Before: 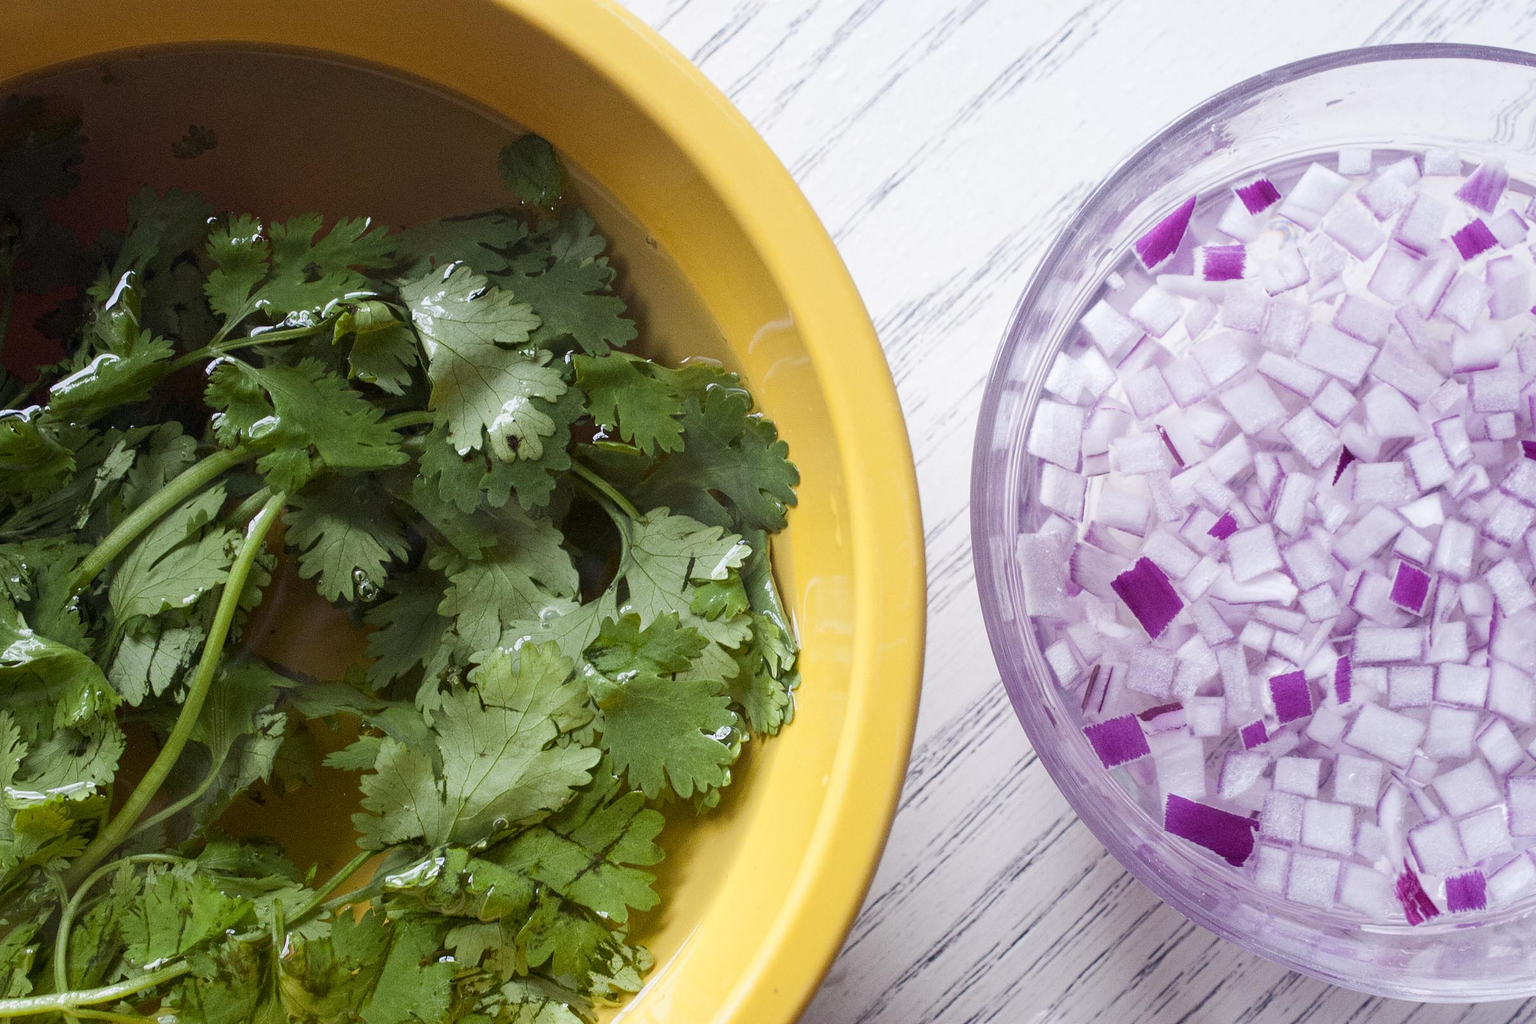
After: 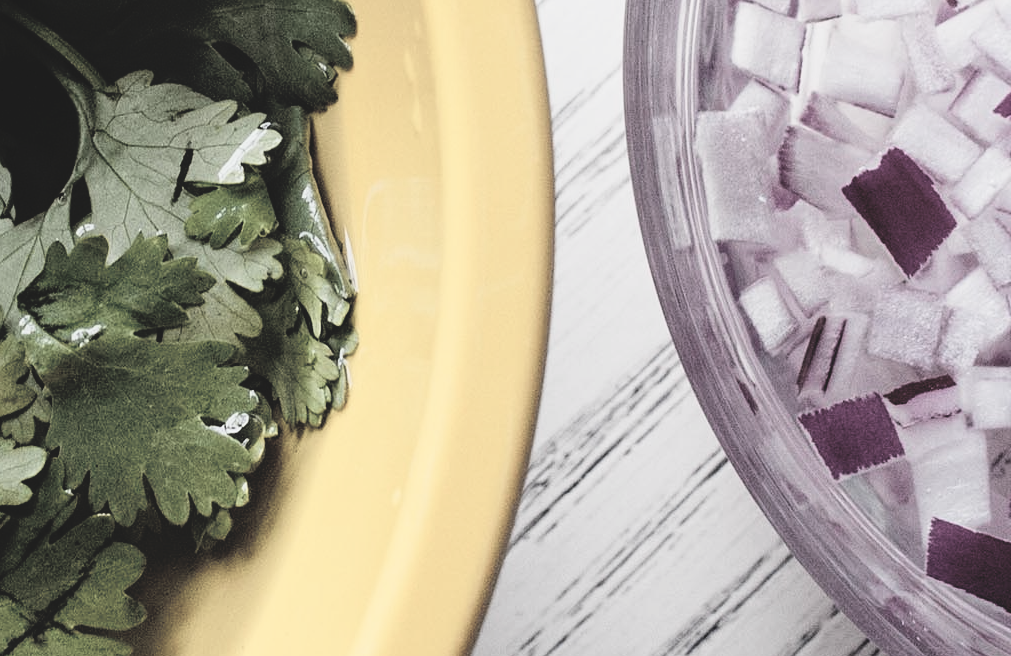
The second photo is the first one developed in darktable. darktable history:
tone curve: curves: ch0 [(0, 0) (0.136, 0.084) (0.346, 0.366) (0.489, 0.559) (0.66, 0.748) (0.849, 0.902) (1, 0.974)]; ch1 [(0, 0) (0.353, 0.344) (0.45, 0.46) (0.498, 0.498) (0.521, 0.512) (0.563, 0.559) (0.592, 0.605) (0.641, 0.673) (1, 1)]; ch2 [(0, 0) (0.333, 0.346) (0.375, 0.375) (0.424, 0.43) (0.476, 0.492) (0.502, 0.502) (0.524, 0.531) (0.579, 0.61) (0.612, 0.644) (0.641, 0.722) (1, 1)], color space Lab, independent channels, preserve colors none
base curve: curves: ch0 [(0, 0.02) (0.083, 0.036) (1, 1)], preserve colors none
color correction: saturation 0.3
crop: left 37.221%, top 45.169%, right 20.63%, bottom 13.777%
